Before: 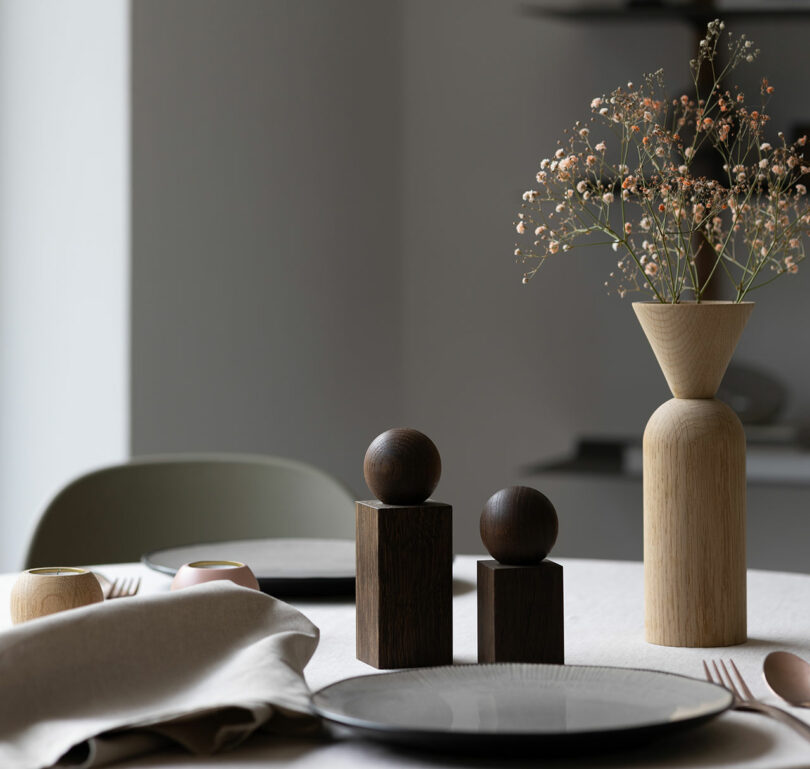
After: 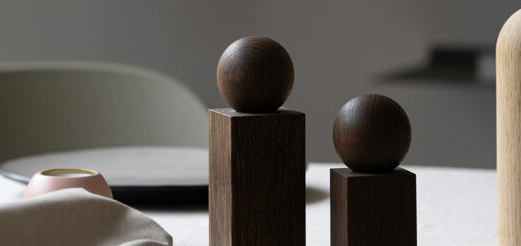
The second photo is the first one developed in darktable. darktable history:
crop: left 18.15%, top 51.026%, right 17.466%, bottom 16.868%
color correction: highlights a* -0.097, highlights b* 0.079
